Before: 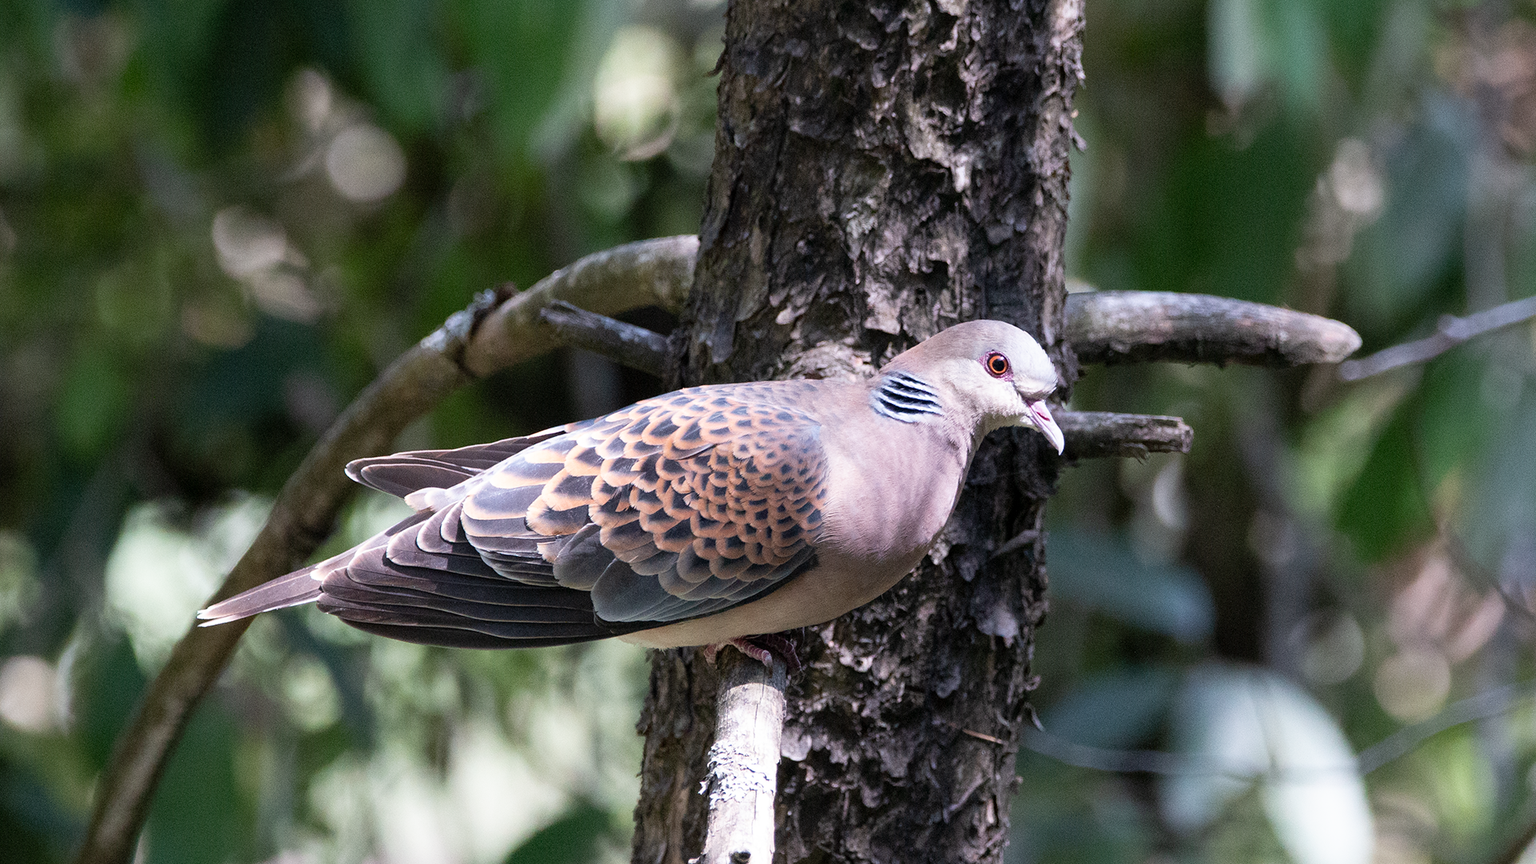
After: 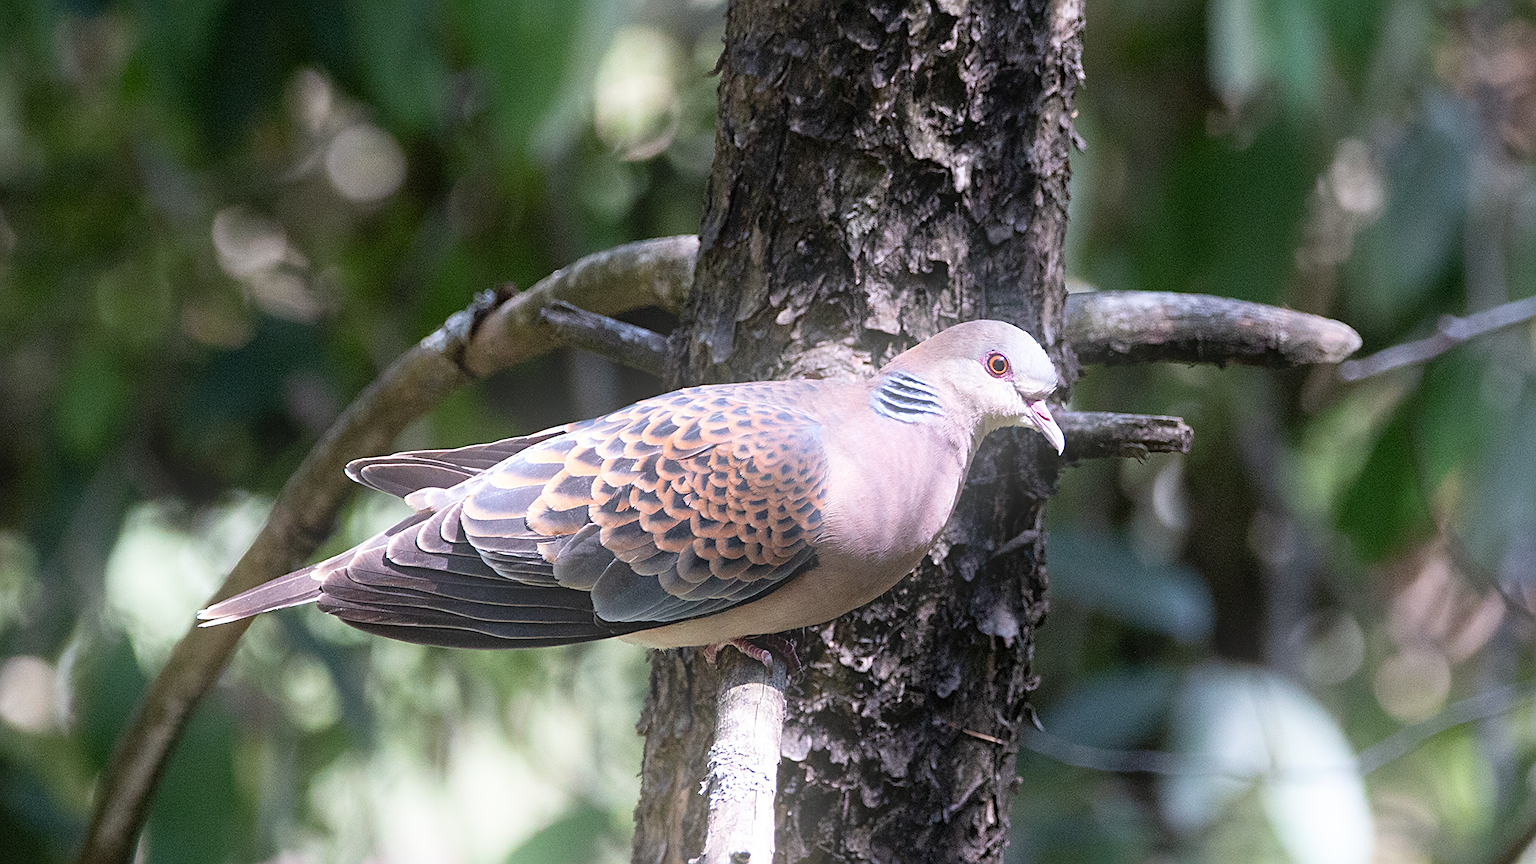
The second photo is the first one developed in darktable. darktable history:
bloom: on, module defaults
sharpen: on, module defaults
